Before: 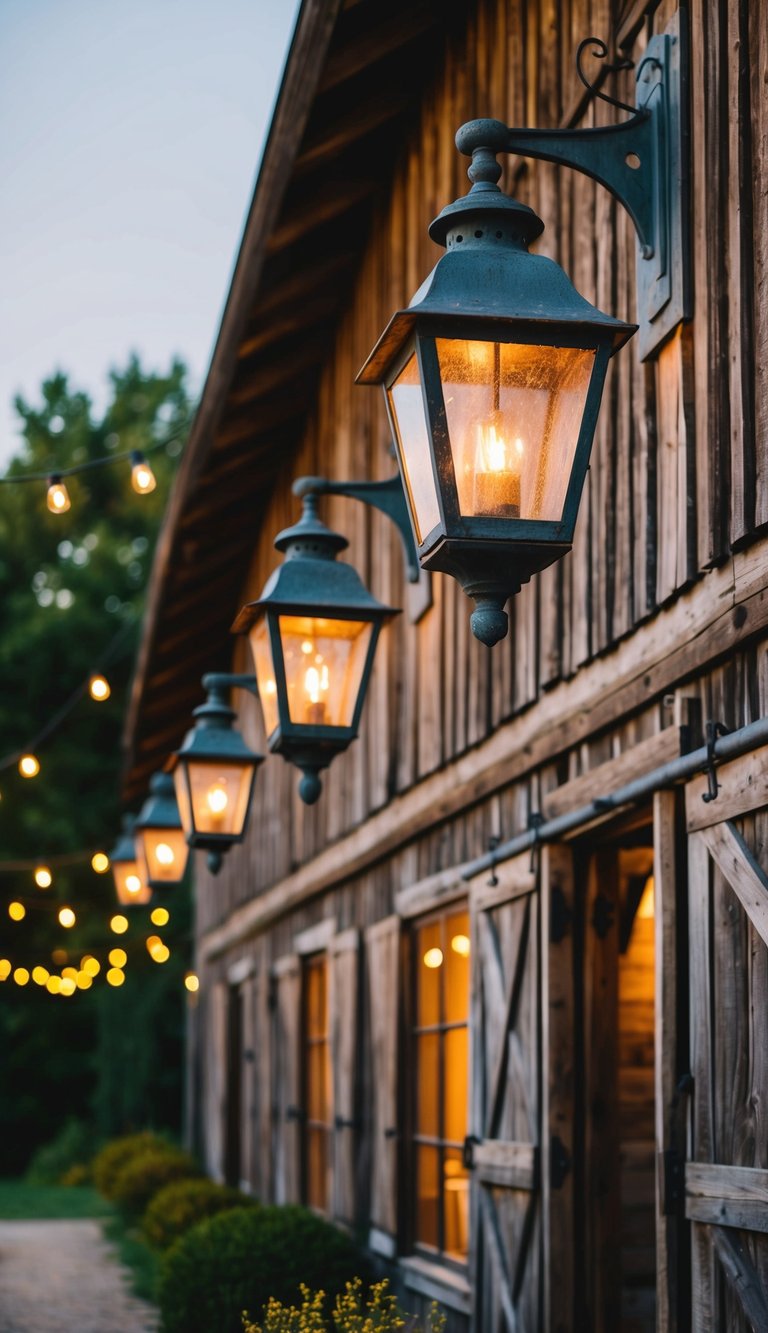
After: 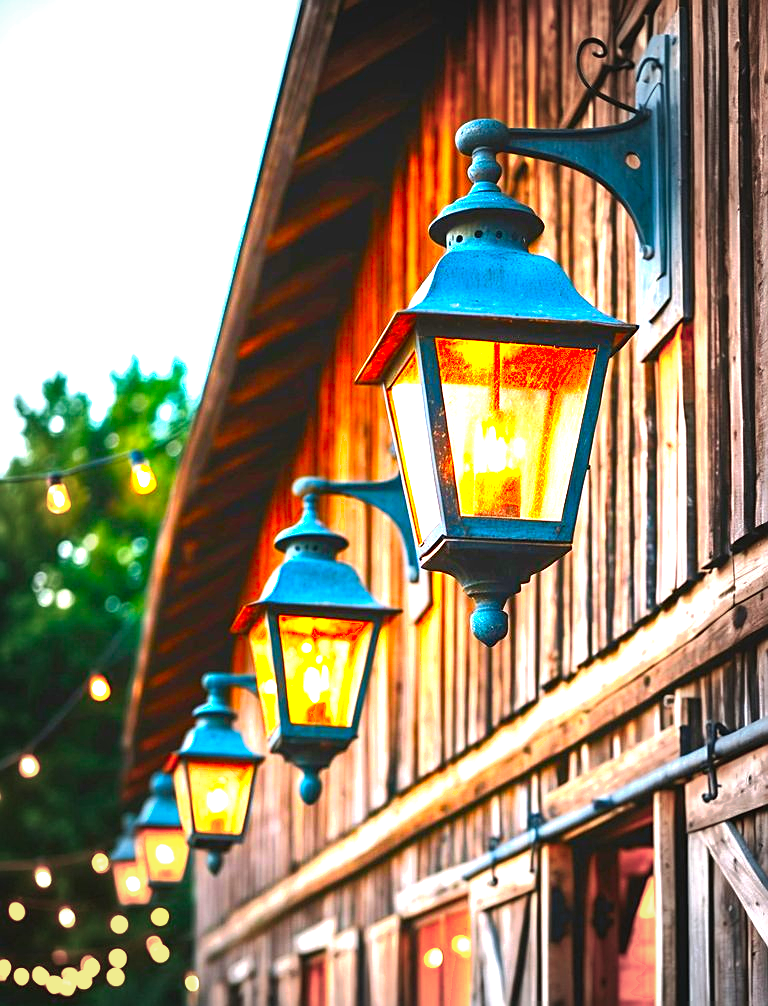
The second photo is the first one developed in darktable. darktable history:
exposure: black level correction 0, exposure 1.91 EV, compensate highlight preservation false
crop: bottom 24.525%
color correction: highlights b* -0.017, saturation 2.18
tone equalizer: on, module defaults
sharpen: on, module defaults
shadows and highlights: shadows -1.85, highlights 38.45
vignetting: fall-off start 66.49%, fall-off radius 39.85%, automatic ratio true, width/height ratio 0.676, unbound false
